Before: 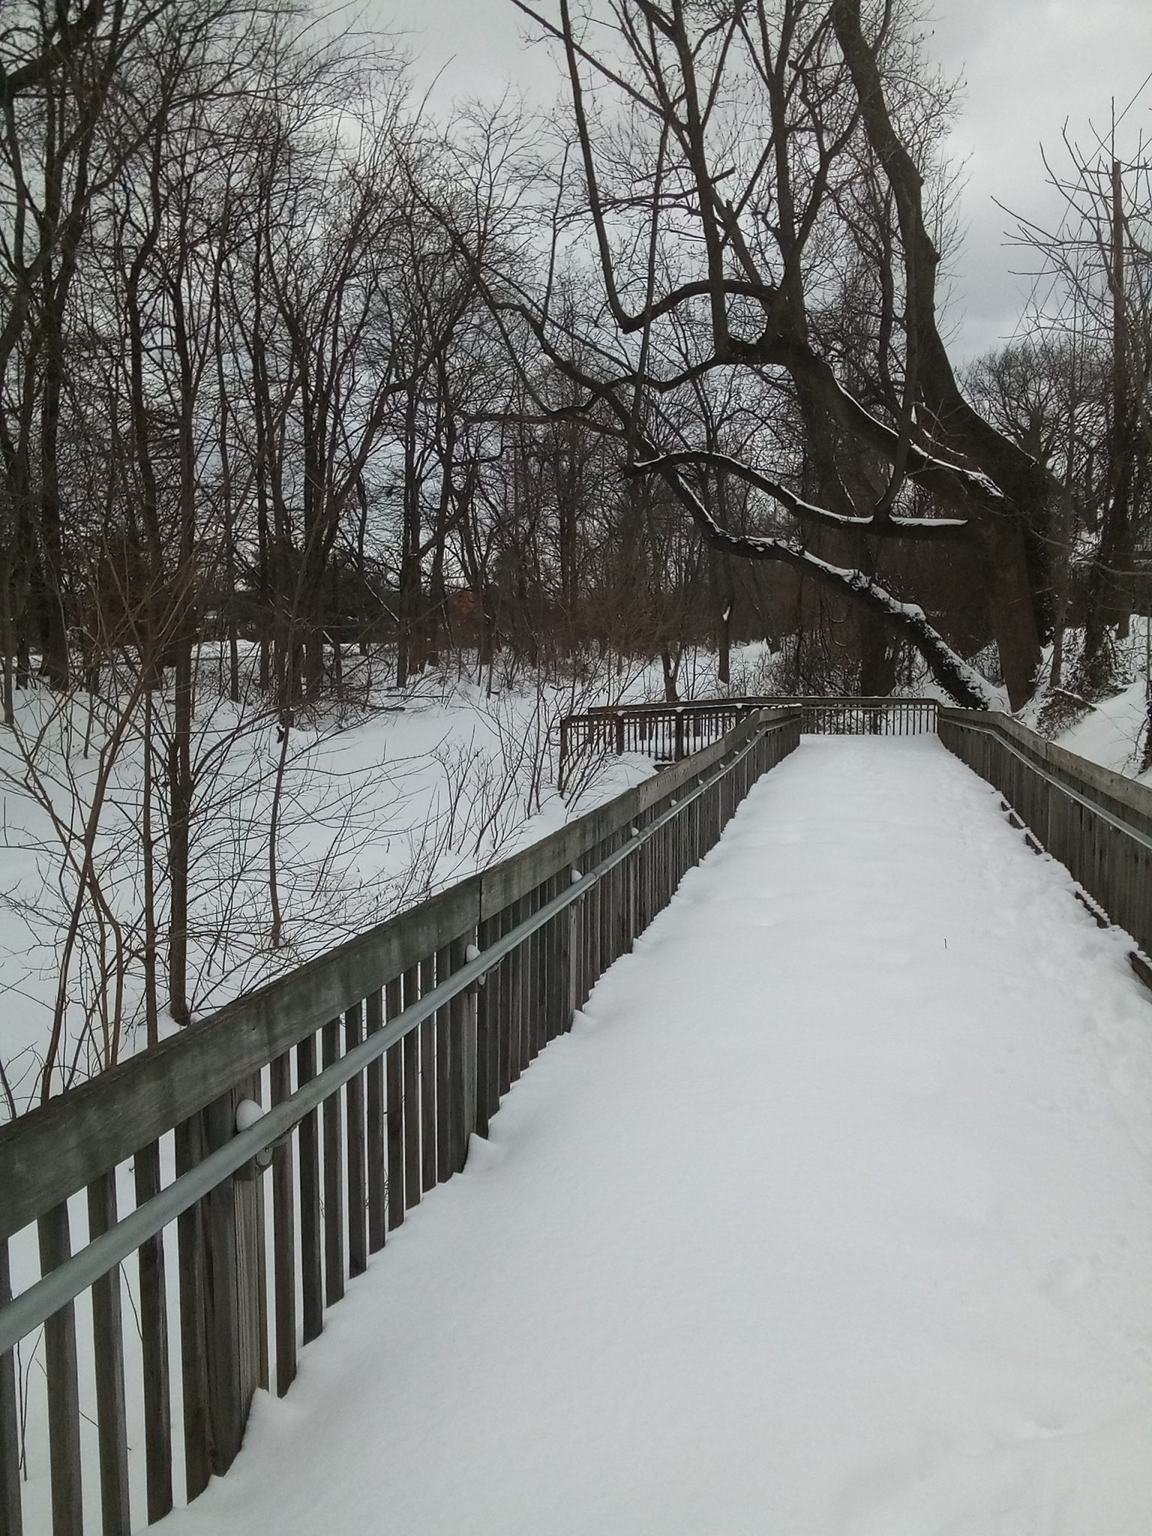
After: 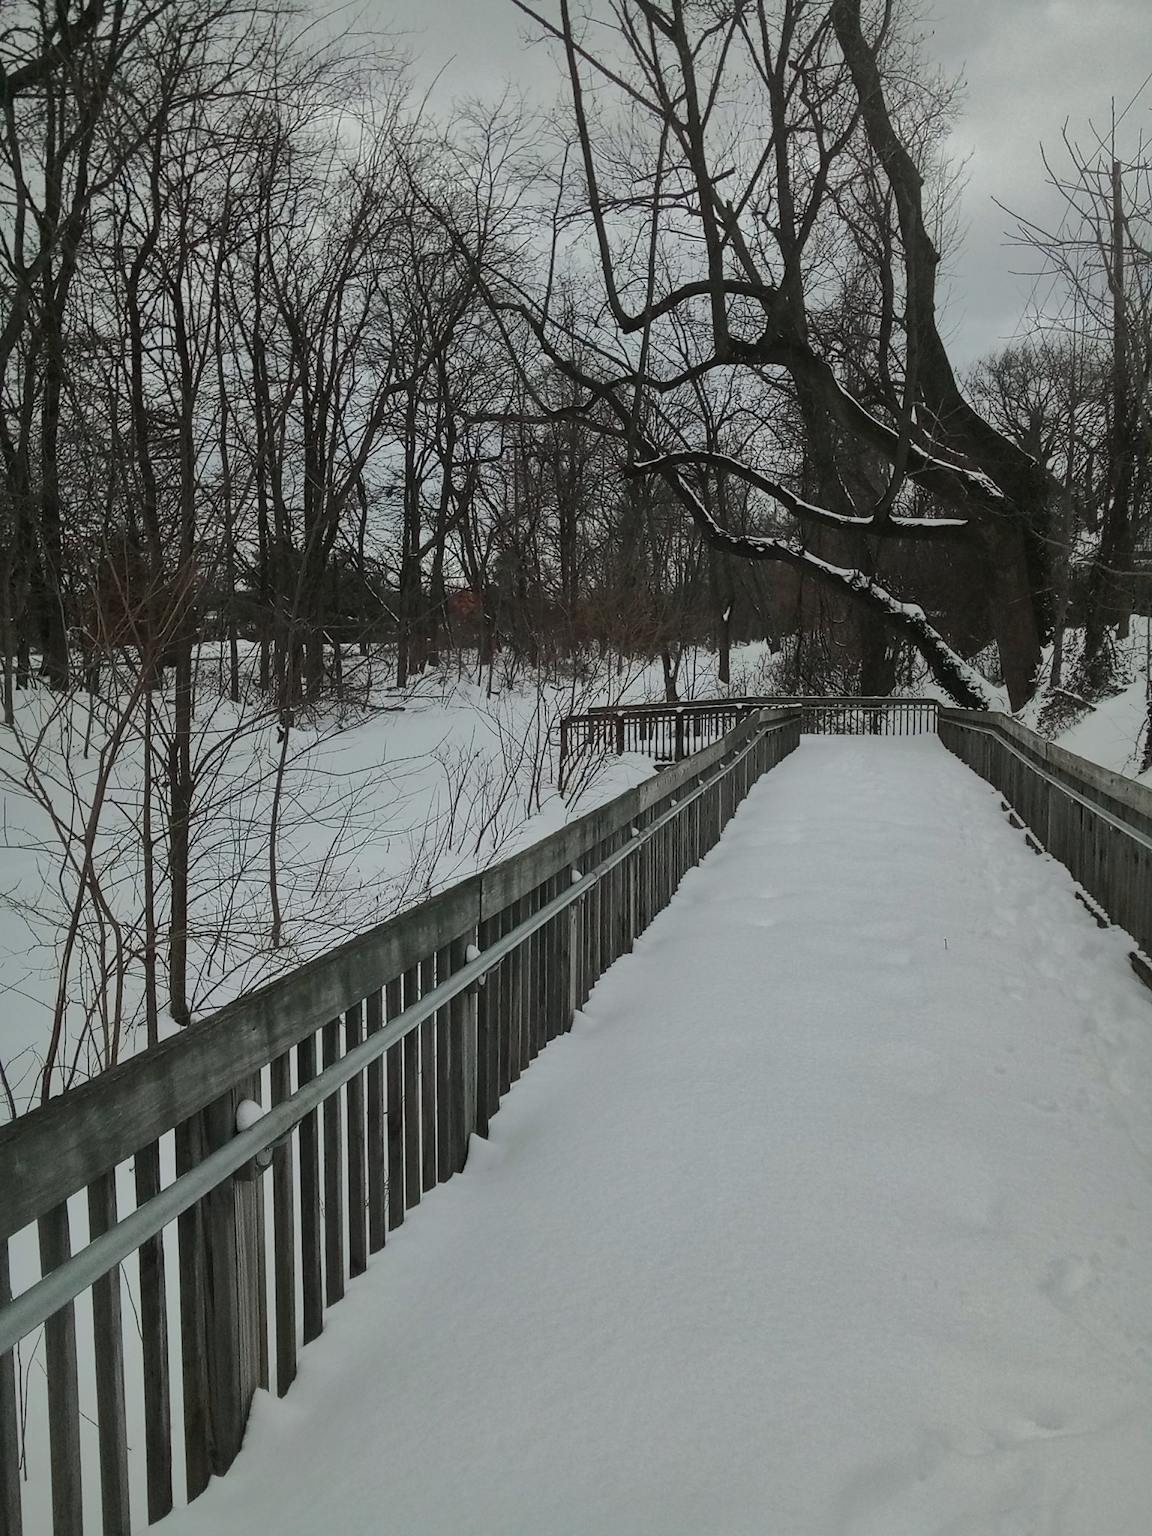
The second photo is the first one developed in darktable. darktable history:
tone curve: curves: ch0 [(0, 0.01) (0.037, 0.032) (0.131, 0.108) (0.275, 0.256) (0.483, 0.512) (0.61, 0.665) (0.696, 0.742) (0.792, 0.819) (0.911, 0.925) (0.997, 0.995)]; ch1 [(0, 0) (0.308, 0.29) (0.425, 0.411) (0.492, 0.488) (0.507, 0.503) (0.53, 0.532) (0.573, 0.586) (0.683, 0.702) (0.746, 0.77) (1, 1)]; ch2 [(0, 0) (0.246, 0.233) (0.36, 0.352) (0.415, 0.415) (0.485, 0.487) (0.502, 0.504) (0.525, 0.518) (0.539, 0.539) (0.587, 0.594) (0.636, 0.652) (0.711, 0.729) (0.845, 0.855) (0.998, 0.977)], color space Lab, independent channels, preserve colors none
shadows and highlights: shadows 25.19, highlights -69.94
